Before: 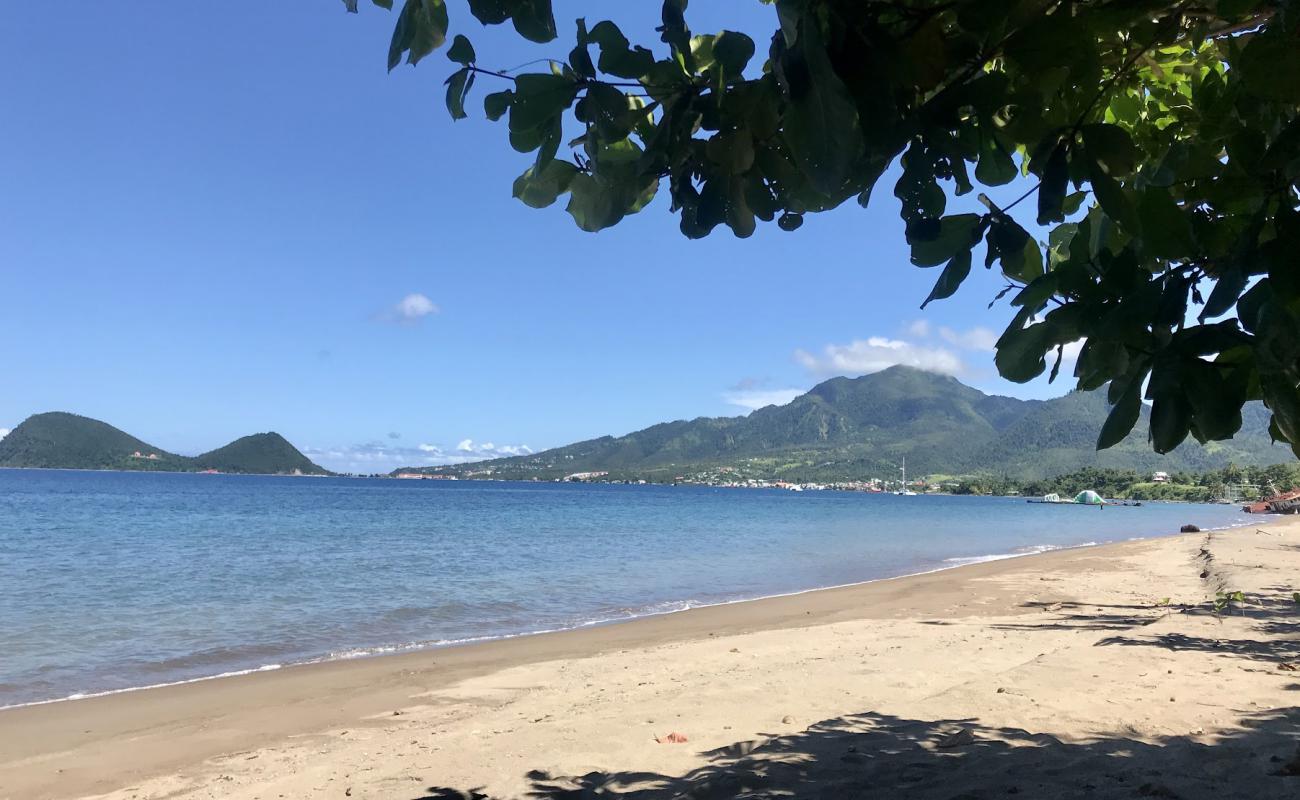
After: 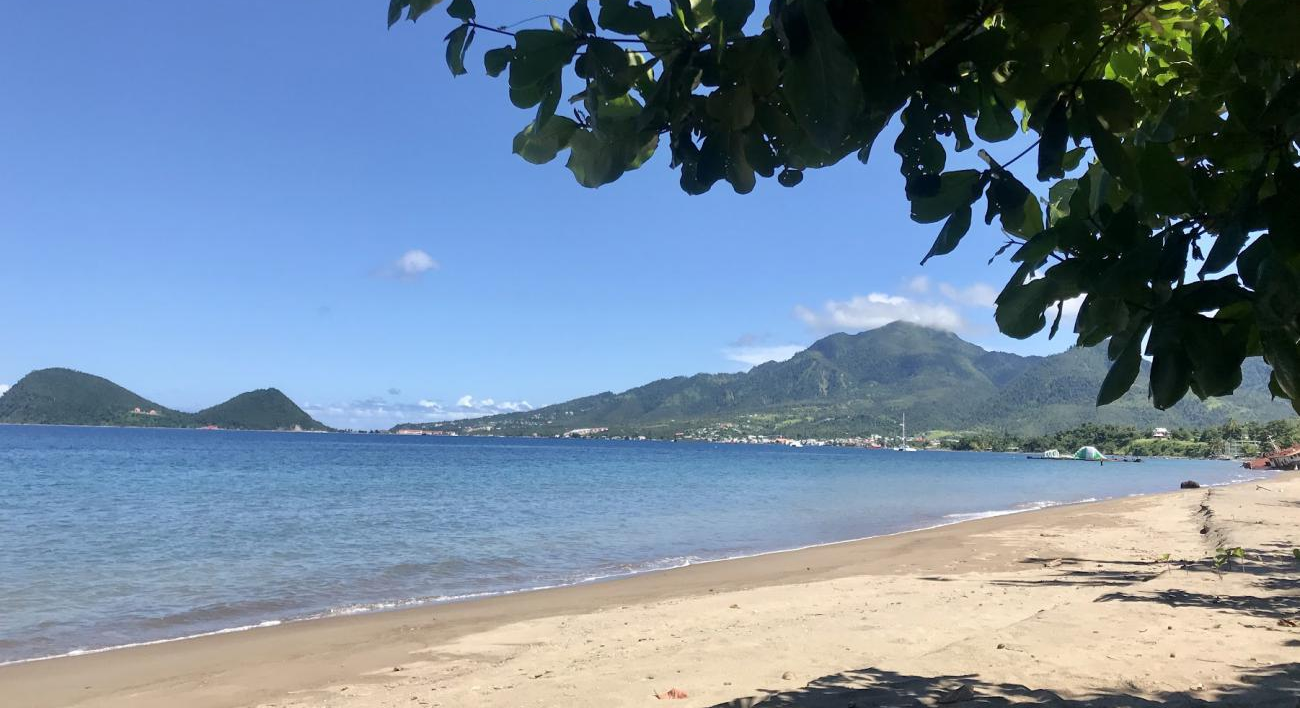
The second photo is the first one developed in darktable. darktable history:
crop and rotate: top 5.551%, bottom 5.914%
